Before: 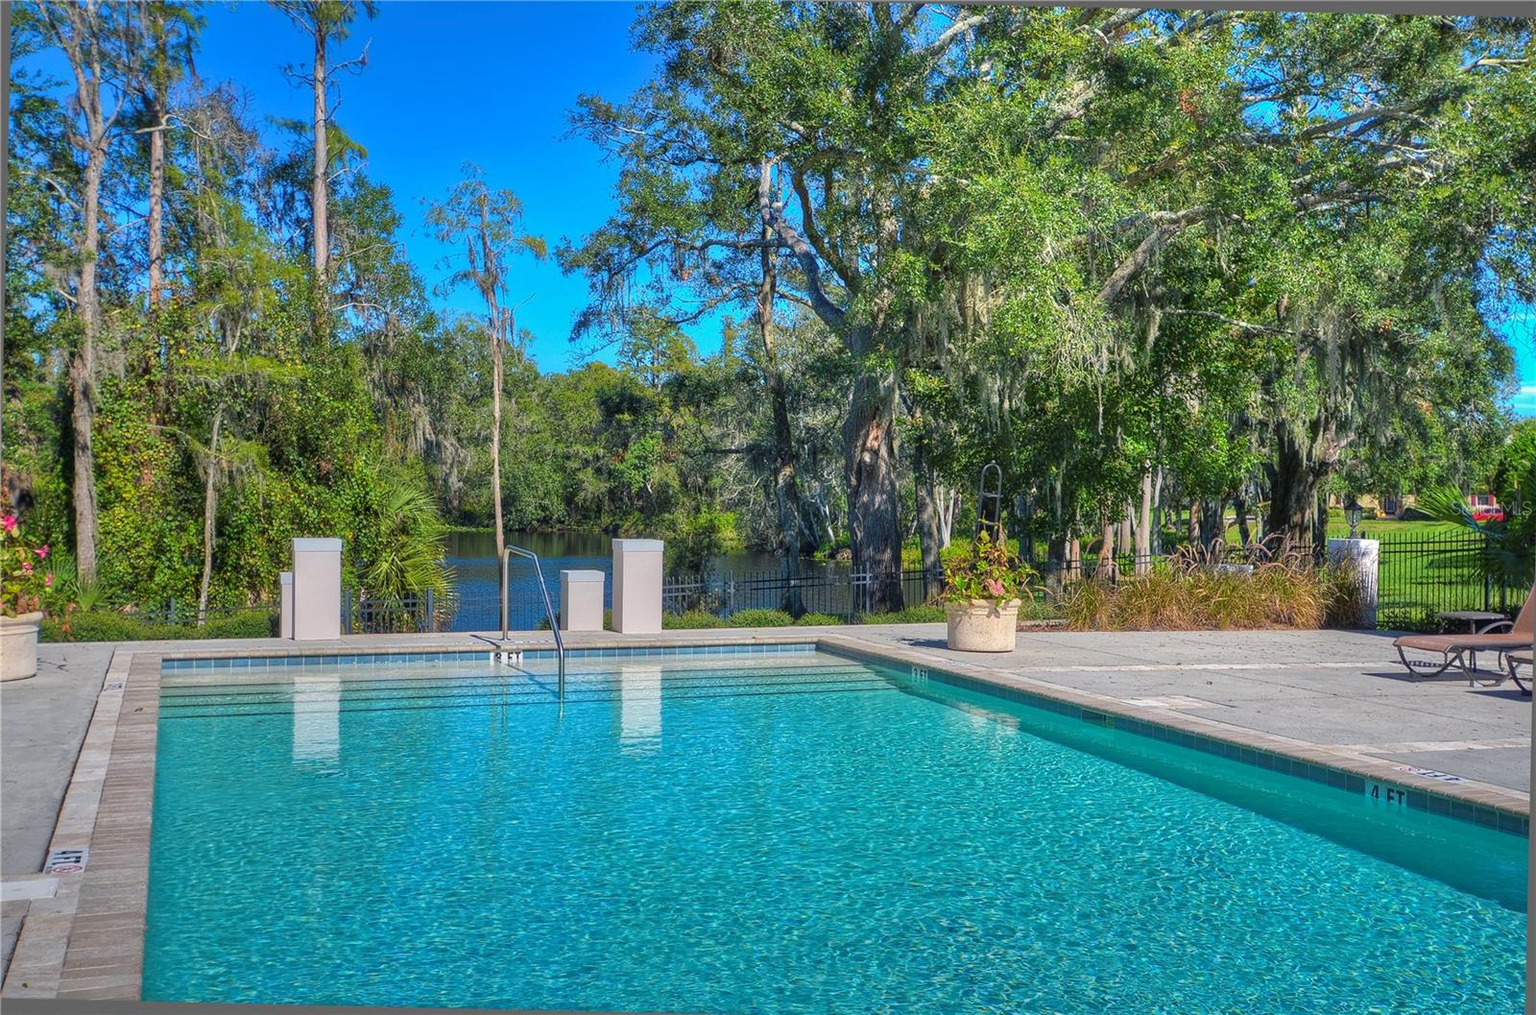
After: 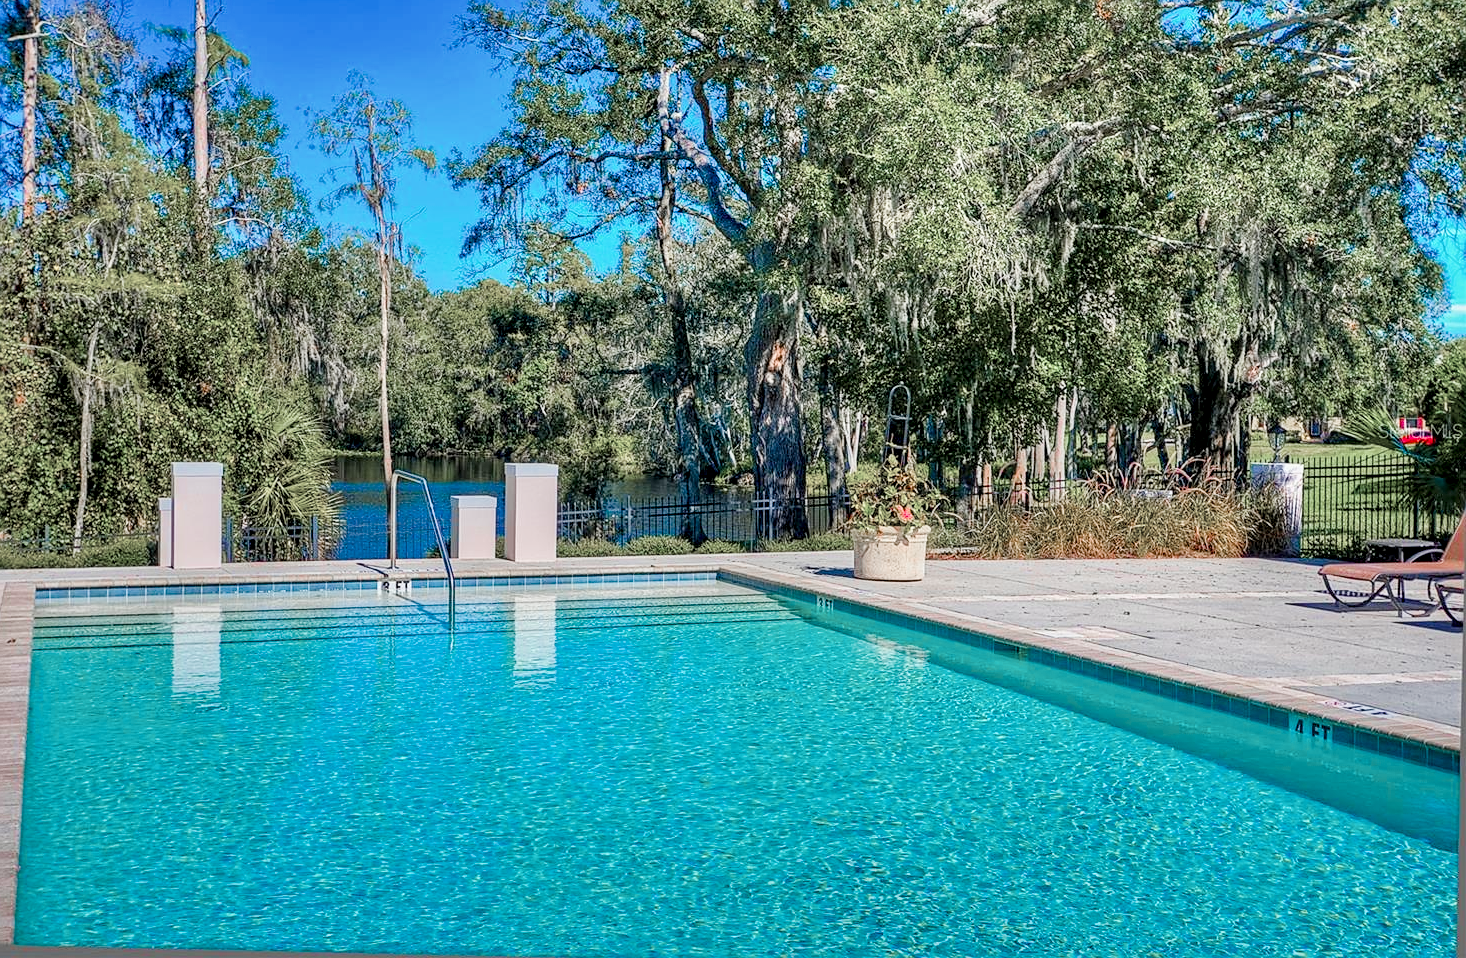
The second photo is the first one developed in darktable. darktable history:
exposure: black level correction 0, exposure 0.498 EV, compensate highlight preservation false
color zones: curves: ch1 [(0, 0.708) (0.088, 0.648) (0.245, 0.187) (0.429, 0.326) (0.571, 0.498) (0.714, 0.5) (0.857, 0.5) (1, 0.708)]
local contrast: detail 134%, midtone range 0.748
filmic rgb: black relative exposure -16 EV, white relative exposure 6.9 EV, threshold 3.02 EV, hardness 4.65, enable highlight reconstruction true
sharpen: on, module defaults
crop and rotate: left 8.349%, top 9.317%
color balance rgb: perceptual saturation grading › global saturation 20%, perceptual saturation grading › highlights -14.16%, perceptual saturation grading › shadows 49.743%, global vibrance 20%
